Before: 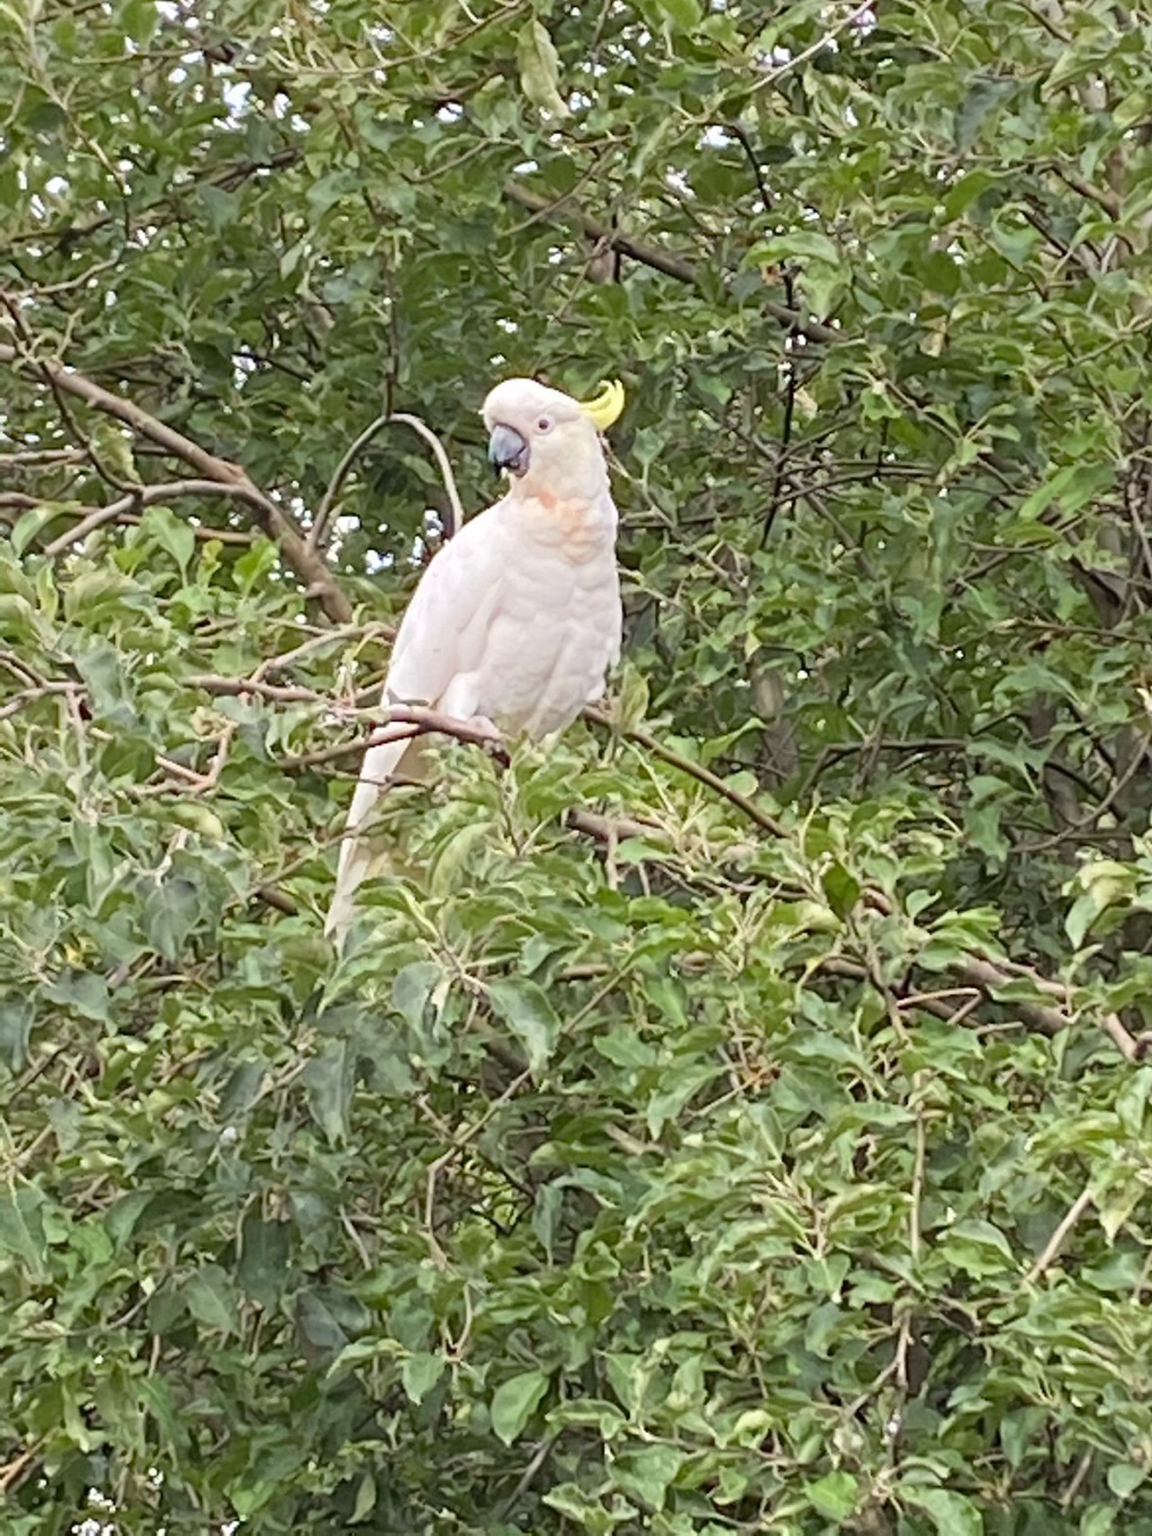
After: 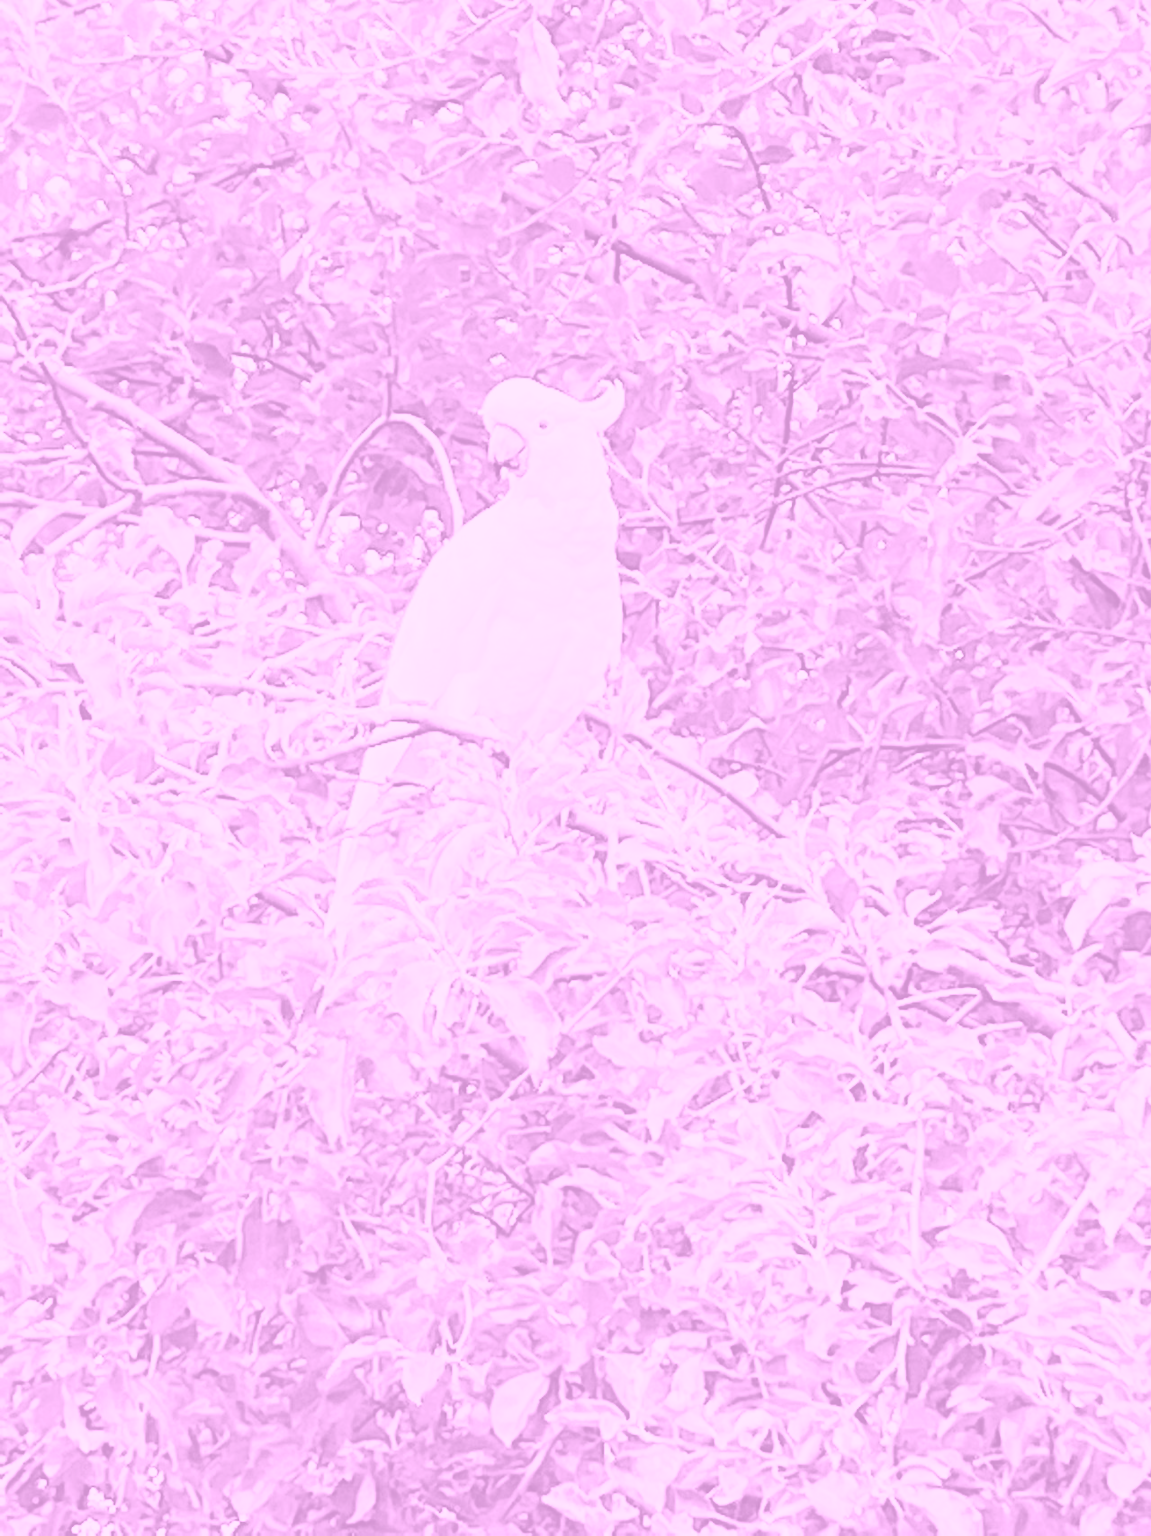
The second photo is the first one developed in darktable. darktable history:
exposure: exposure 0.564 EV, compensate highlight preservation false
tone curve: curves: ch0 [(0, 0.008) (0.081, 0.044) (0.177, 0.123) (0.283, 0.253) (0.416, 0.449) (0.495, 0.524) (0.661, 0.756) (0.796, 0.859) (1, 0.951)]; ch1 [(0, 0) (0.161, 0.092) (0.35, 0.33) (0.392, 0.392) (0.427, 0.426) (0.479, 0.472) (0.505, 0.5) (0.521, 0.524) (0.567, 0.556) (0.583, 0.588) (0.625, 0.627) (0.678, 0.733) (1, 1)]; ch2 [(0, 0) (0.346, 0.362) (0.404, 0.427) (0.502, 0.499) (0.531, 0.523) (0.544, 0.561) (0.58, 0.59) (0.629, 0.642) (0.717, 0.678) (1, 1)], color space Lab, independent channels, preserve colors none
colorize: hue 331.2°, saturation 75%, source mix 30.28%, lightness 70.52%, version 1
